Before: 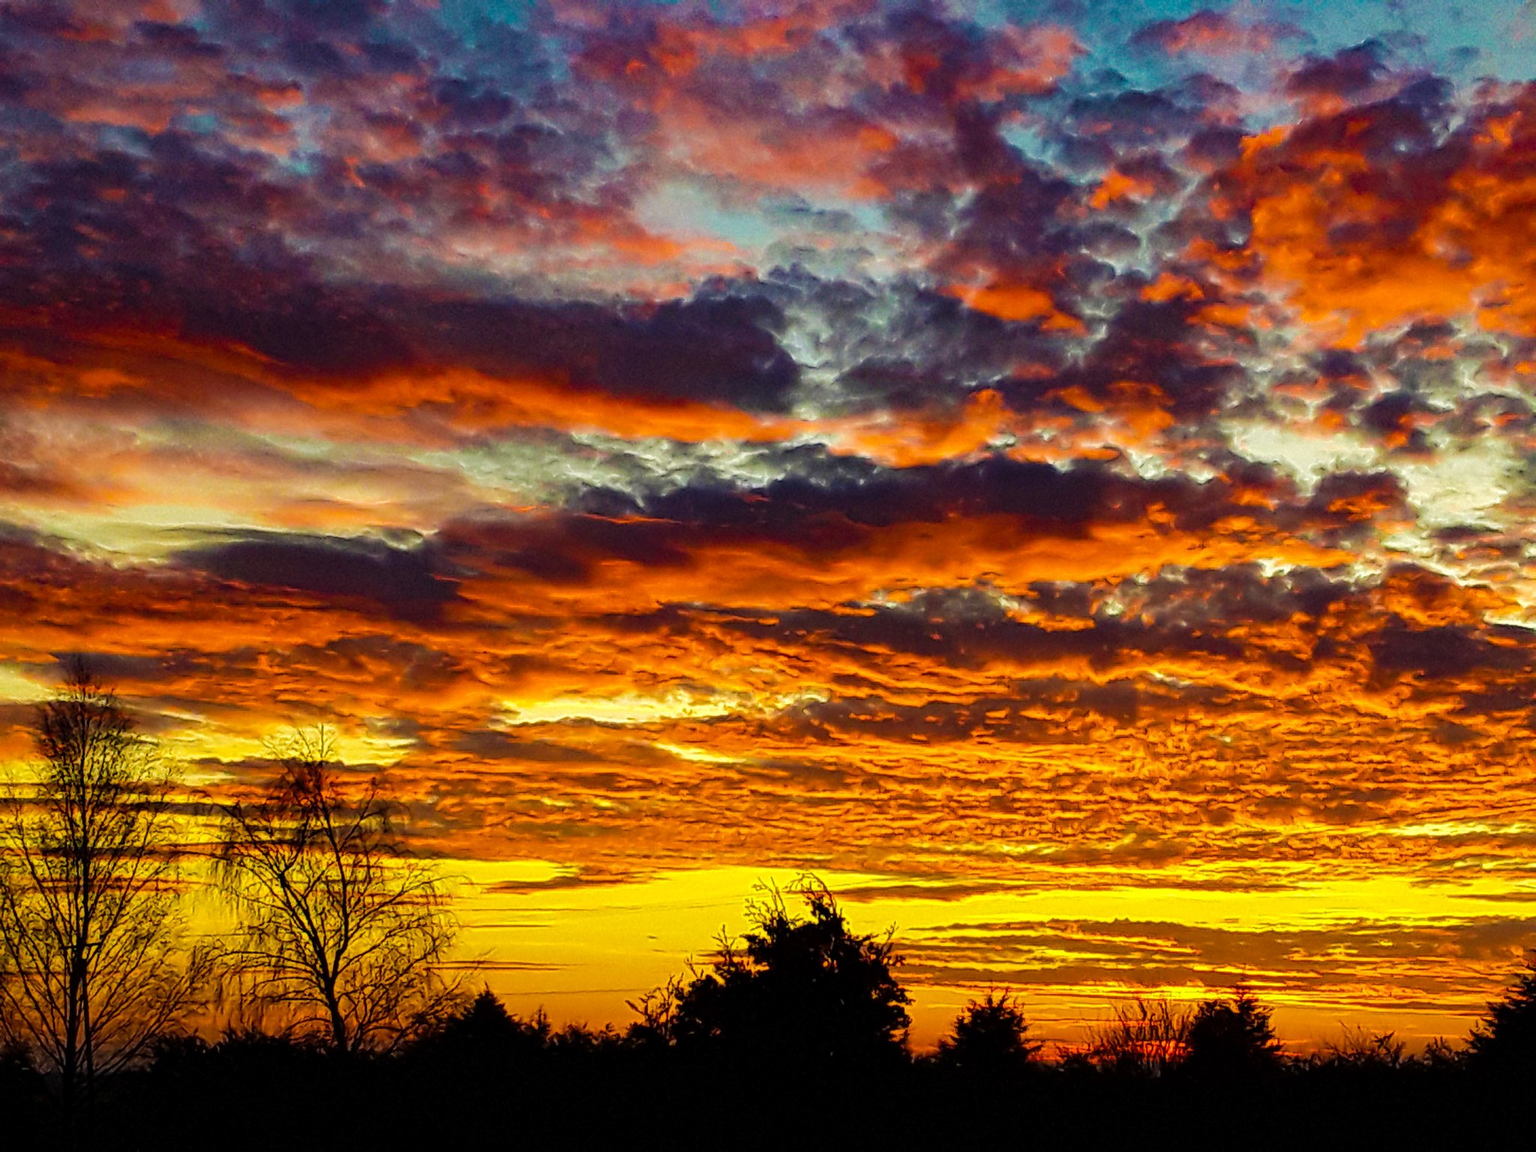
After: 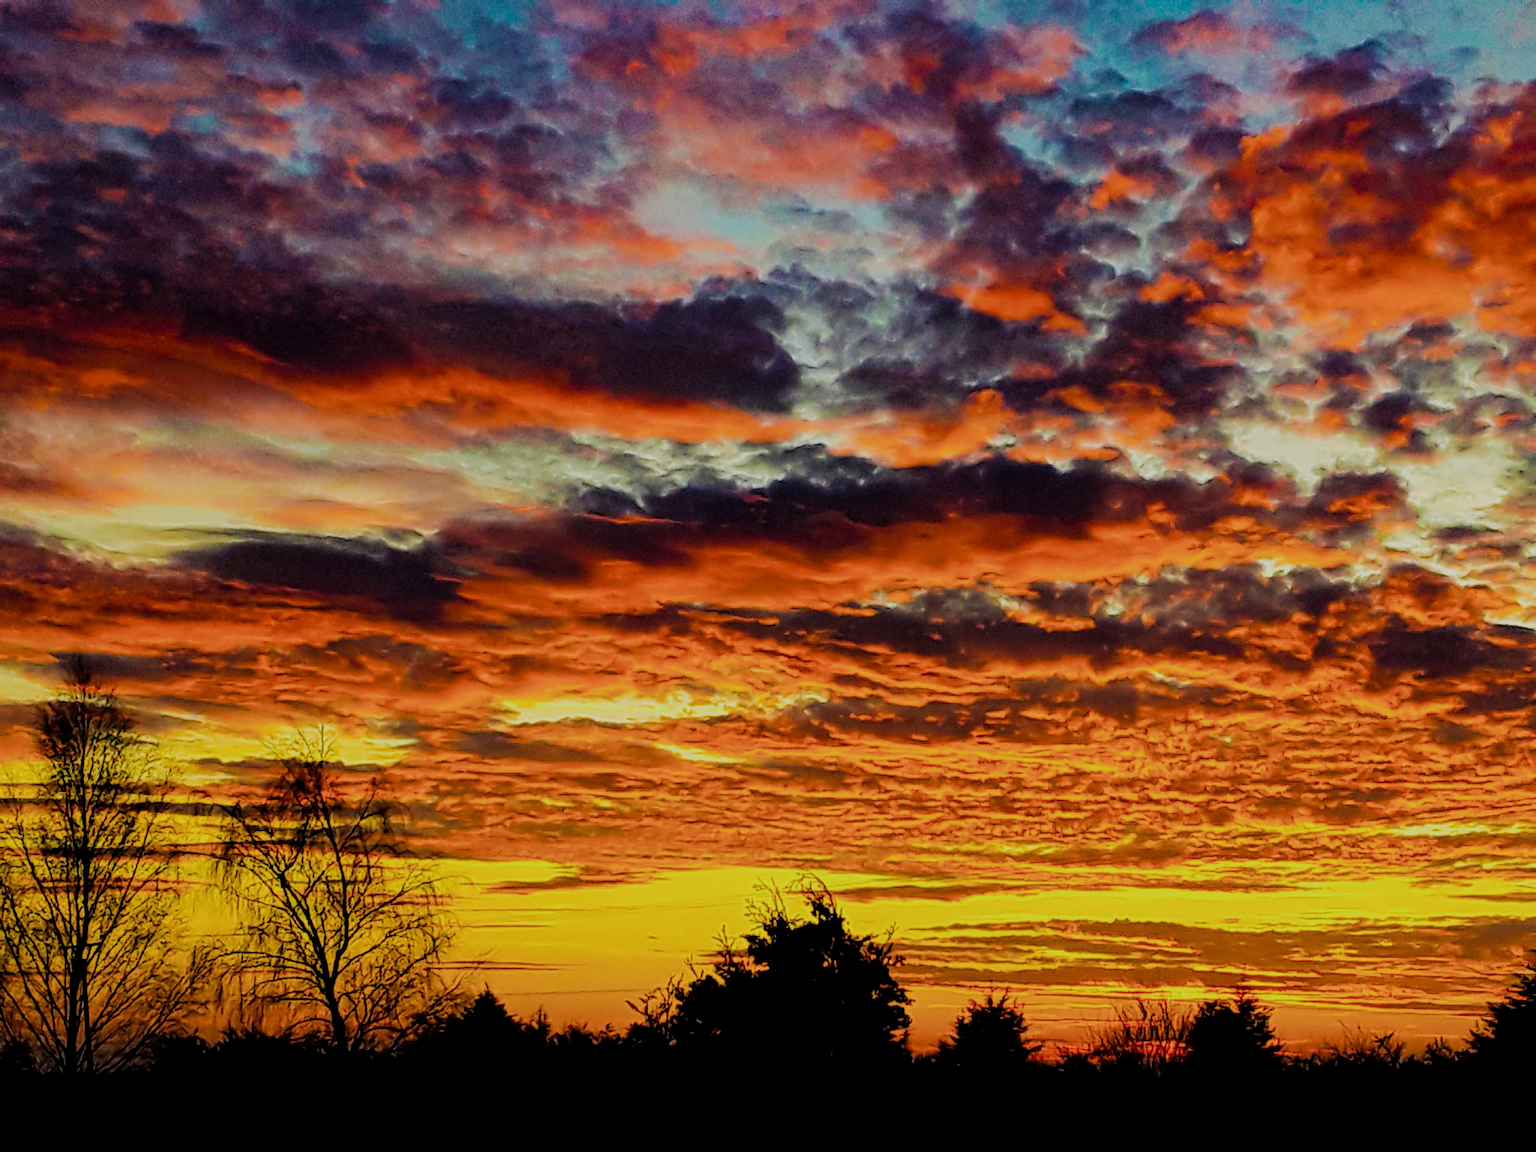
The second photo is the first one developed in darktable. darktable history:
filmic rgb: black relative exposure -6.92 EV, white relative exposure 5.59 EV, hardness 2.85, iterations of high-quality reconstruction 0
